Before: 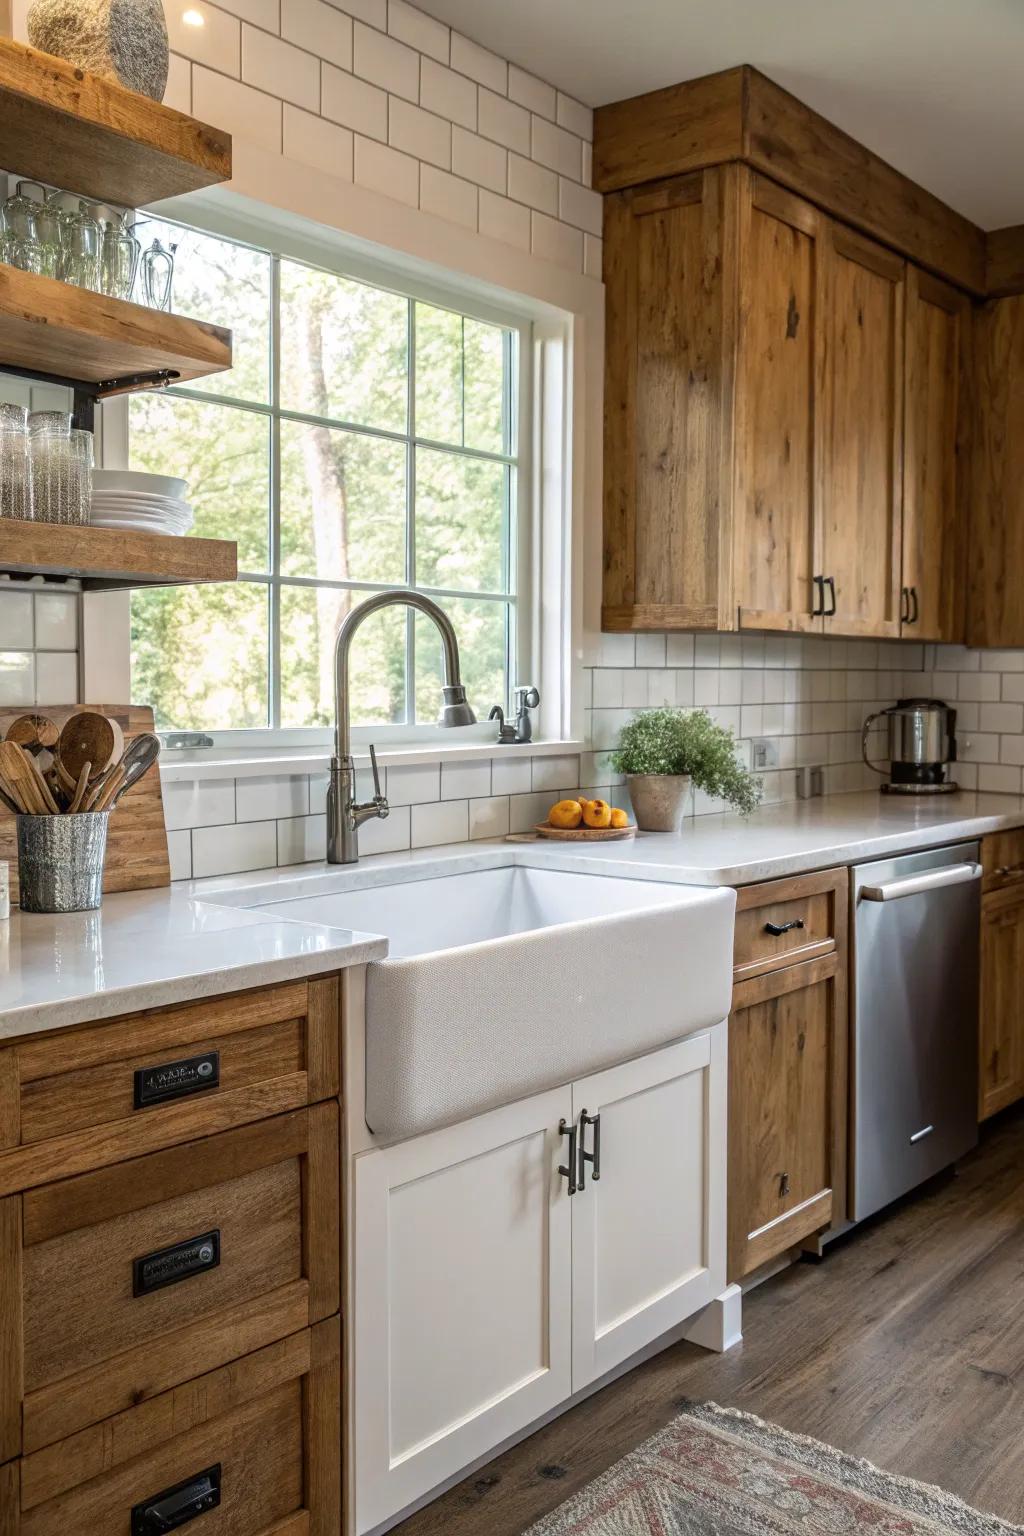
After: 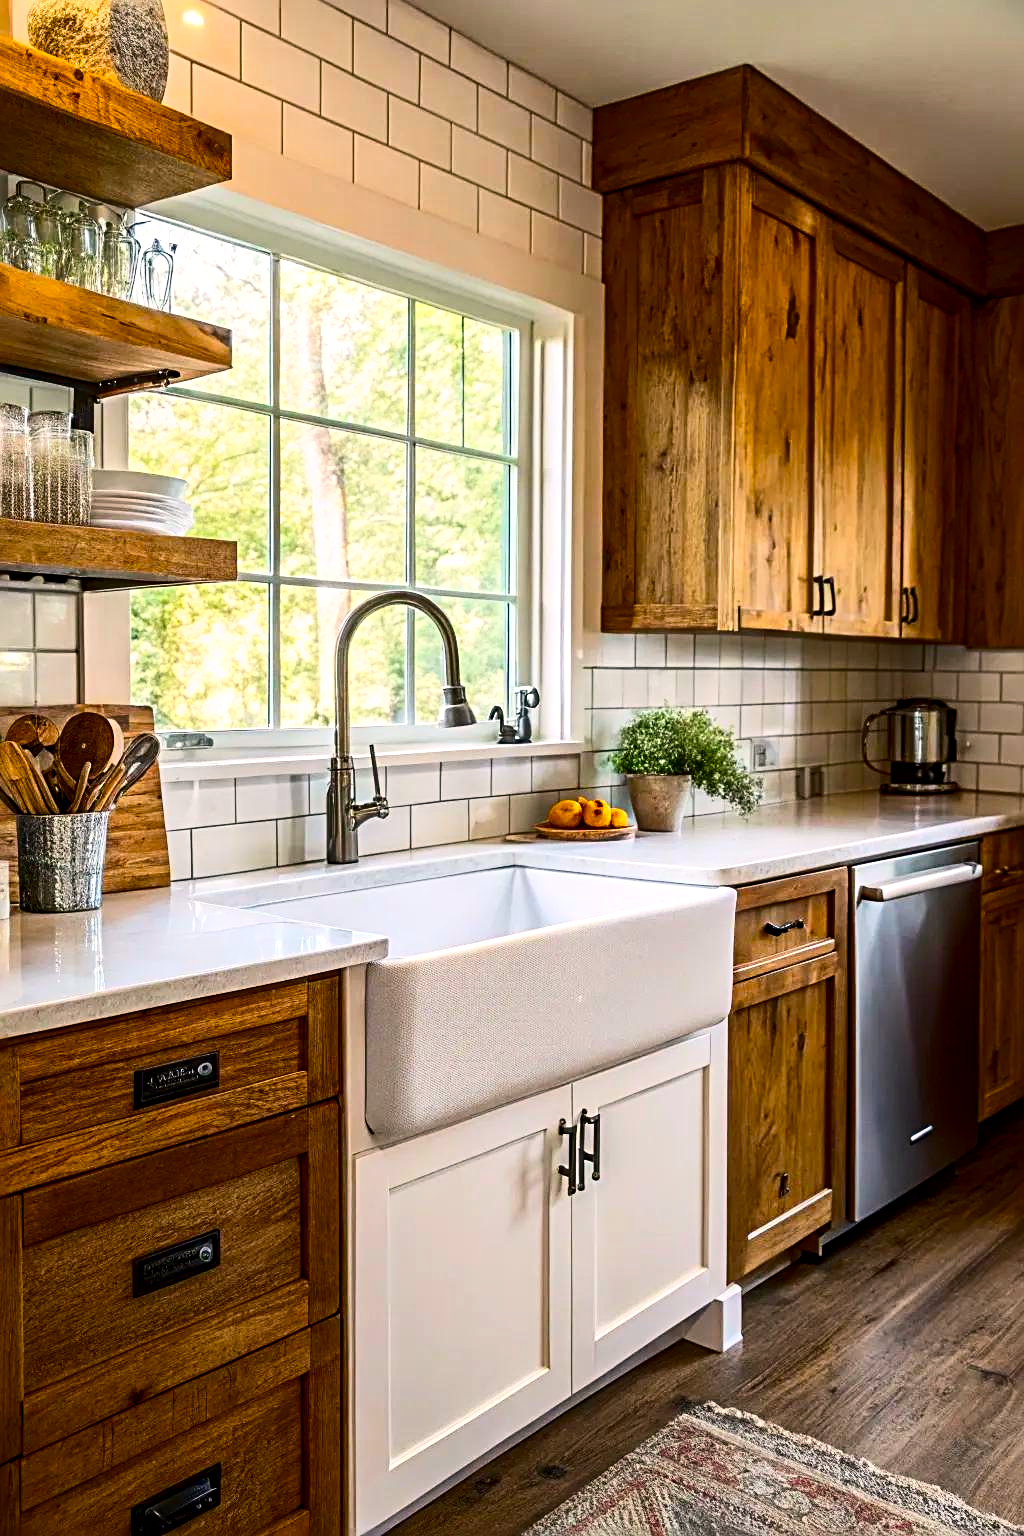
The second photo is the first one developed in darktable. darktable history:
color balance rgb: linear chroma grading › global chroma 15%, perceptual saturation grading › global saturation 30%
sharpen: radius 3.119
contrast brightness saturation: contrast 0.28
color correction: highlights a* 3.22, highlights b* 1.93, saturation 1.19
local contrast: mode bilateral grid, contrast 20, coarseness 50, detail 120%, midtone range 0.2
